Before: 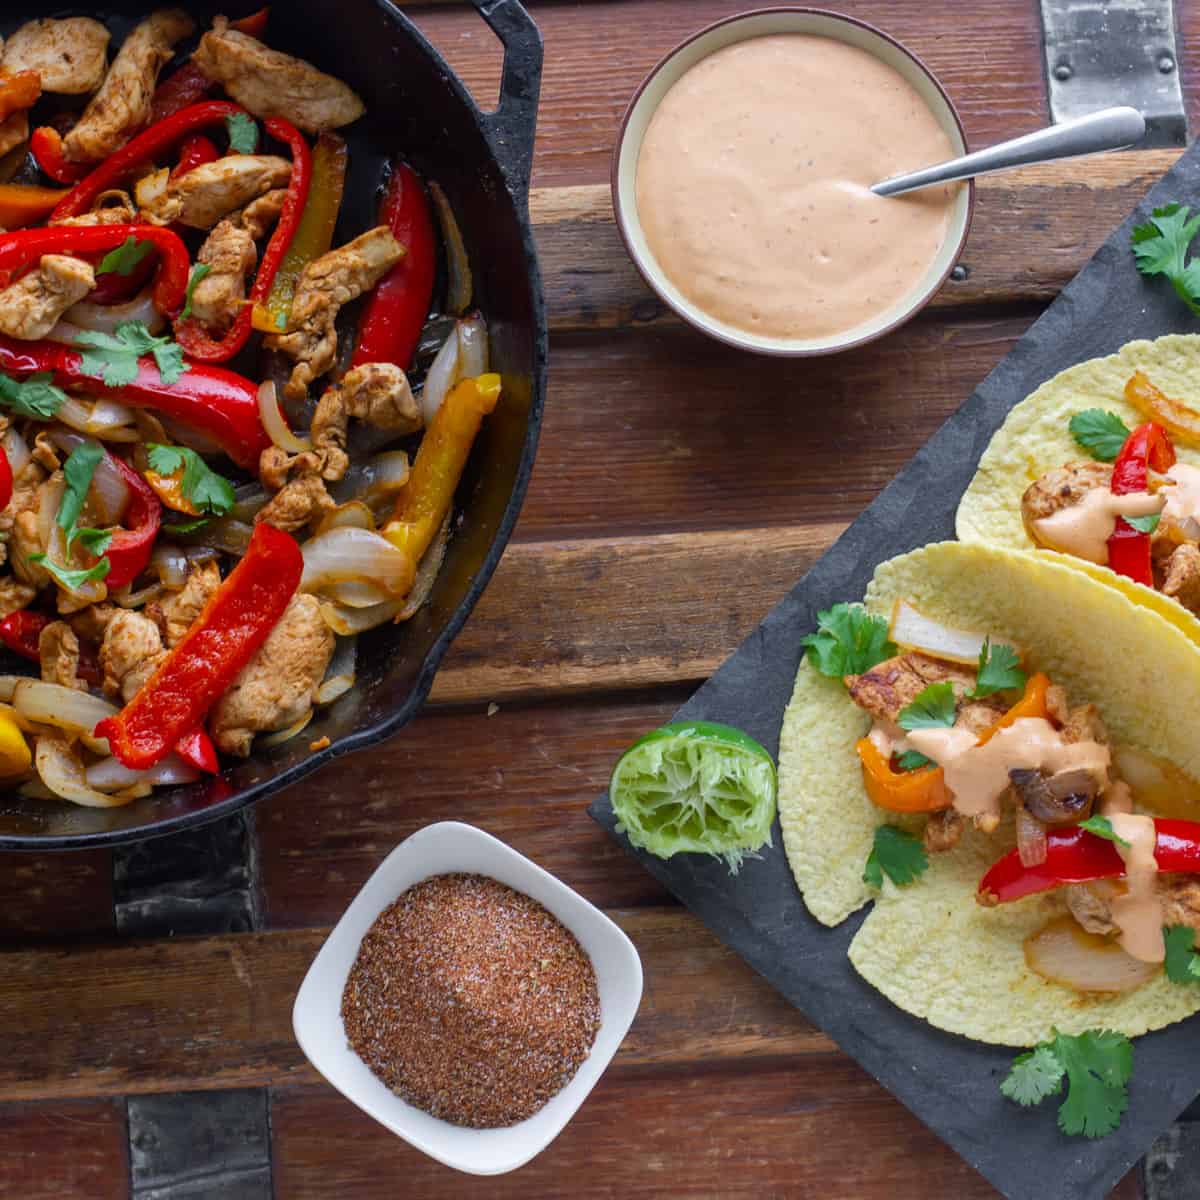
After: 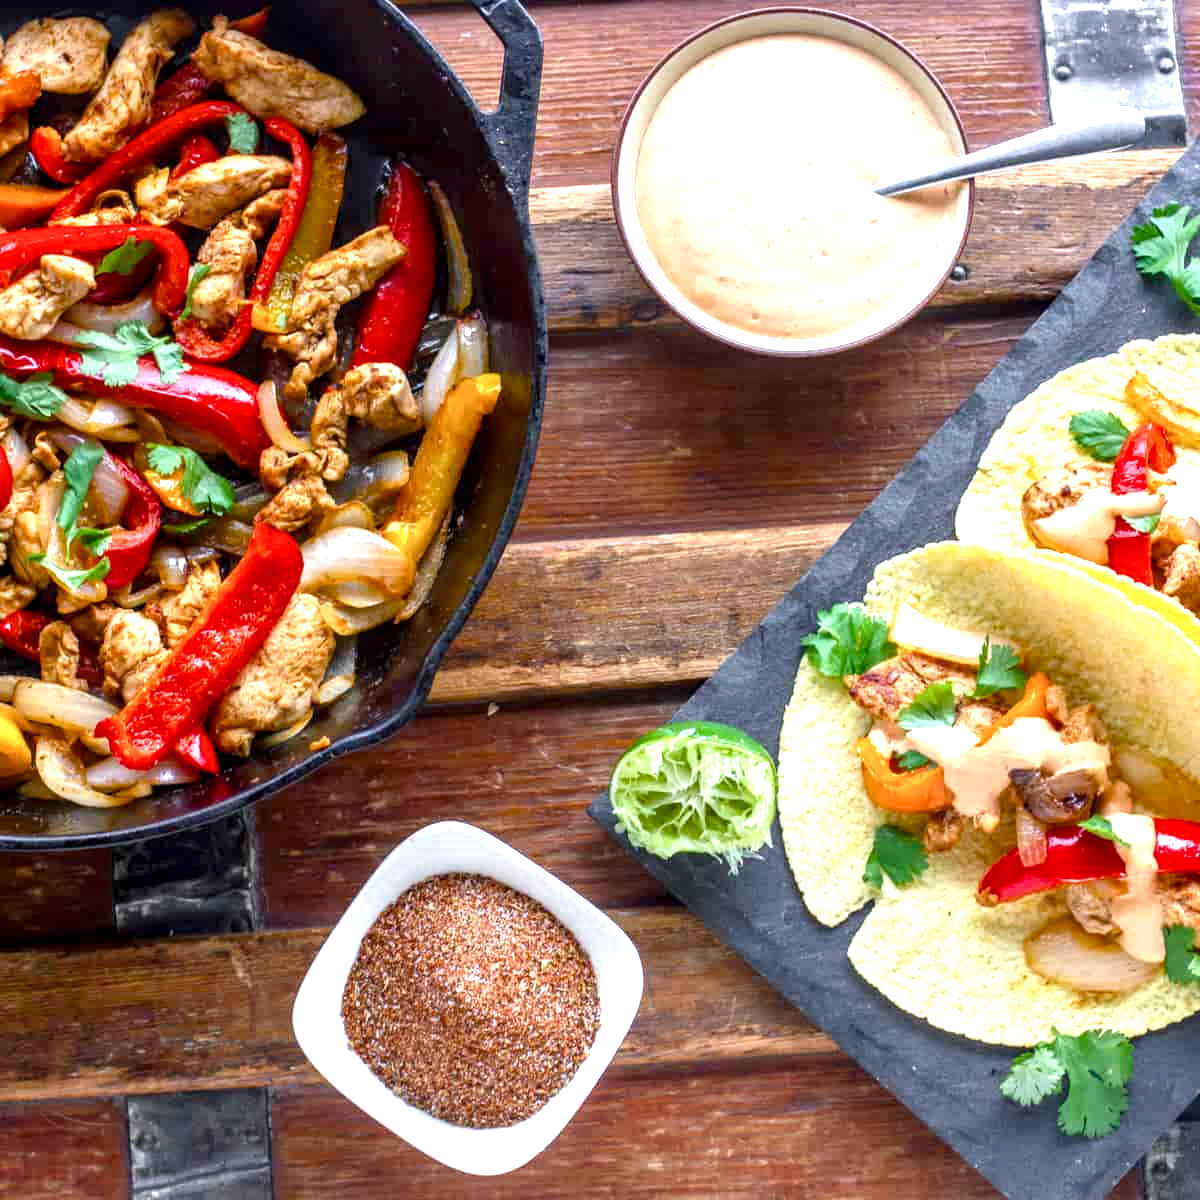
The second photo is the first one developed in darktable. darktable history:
local contrast: detail 144%
exposure: exposure 1.061 EV, compensate highlight preservation false
color balance rgb: perceptual saturation grading › global saturation 20%, perceptual saturation grading › highlights -25%, perceptual saturation grading › shadows 25%
